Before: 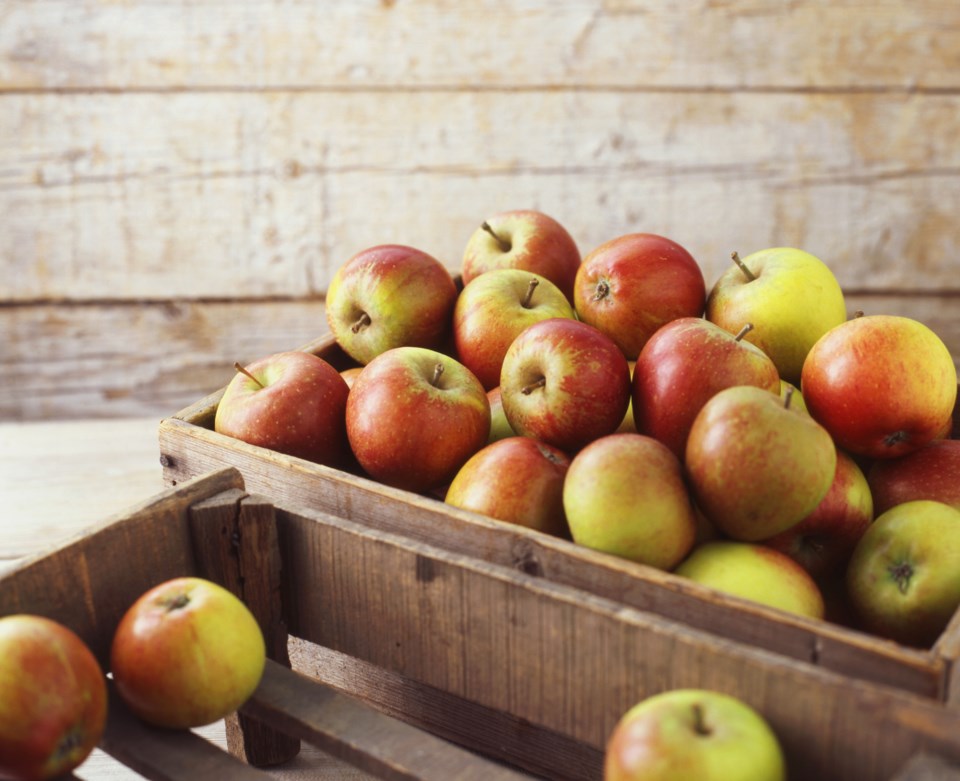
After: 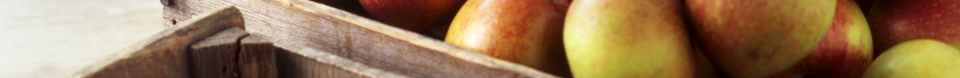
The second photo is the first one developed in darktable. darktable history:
crop and rotate: top 59.084%, bottom 30.916%
tone equalizer: on, module defaults
local contrast: mode bilateral grid, contrast 20, coarseness 50, detail 179%, midtone range 0.2
